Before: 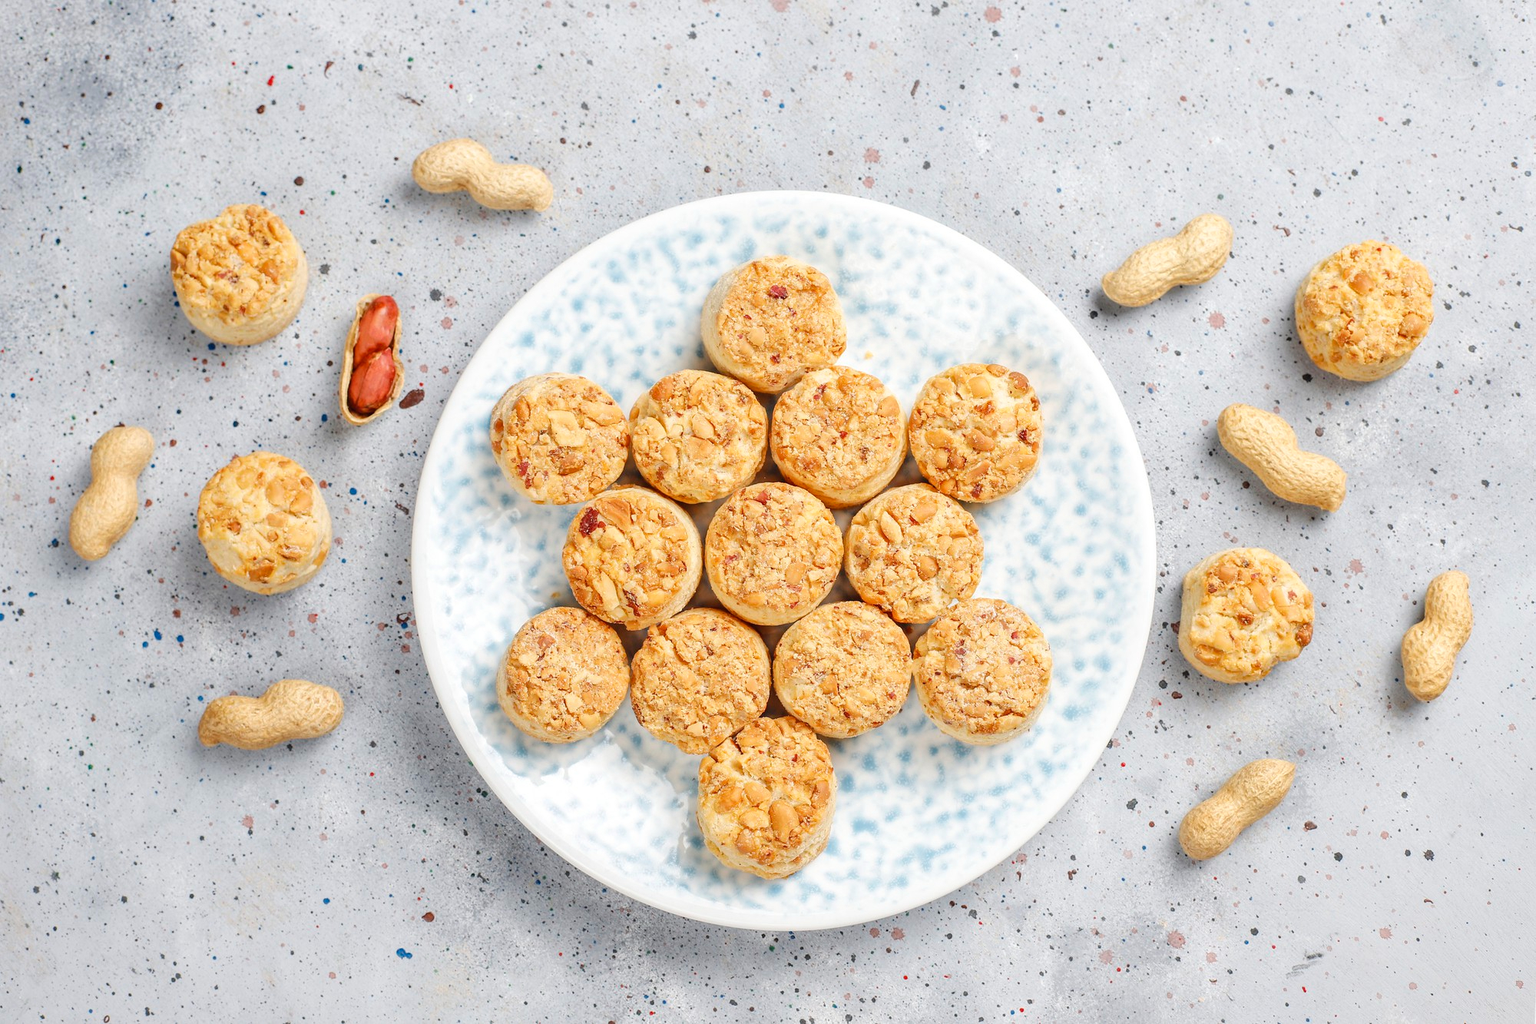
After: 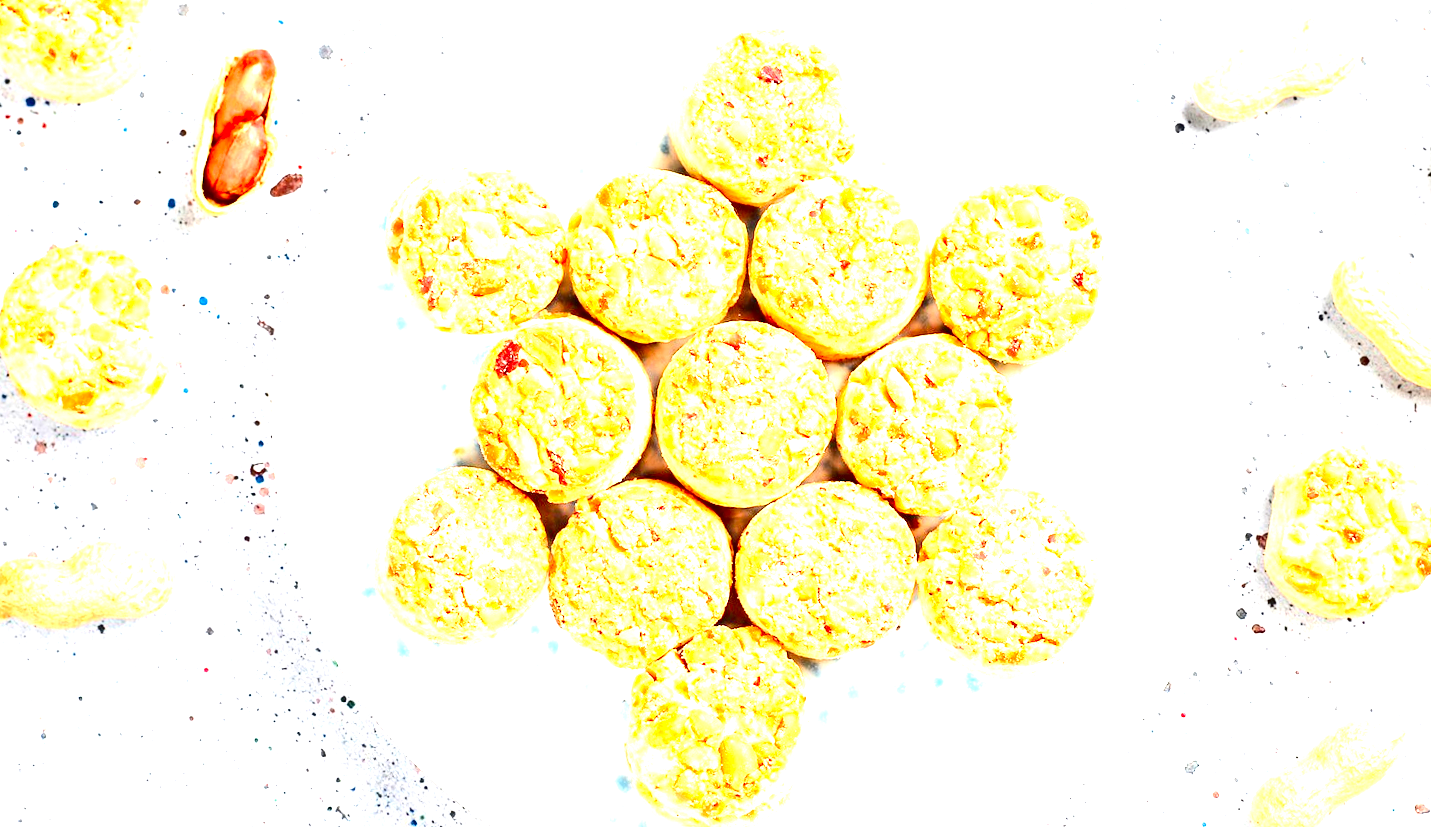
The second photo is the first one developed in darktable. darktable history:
contrast brightness saturation: contrast 0.24, brightness -0.24, saturation 0.14
exposure: black level correction 0.005, exposure 2.084 EV, compensate highlight preservation false
crop and rotate: angle -3.37°, left 9.79%, top 20.73%, right 12.42%, bottom 11.82%
